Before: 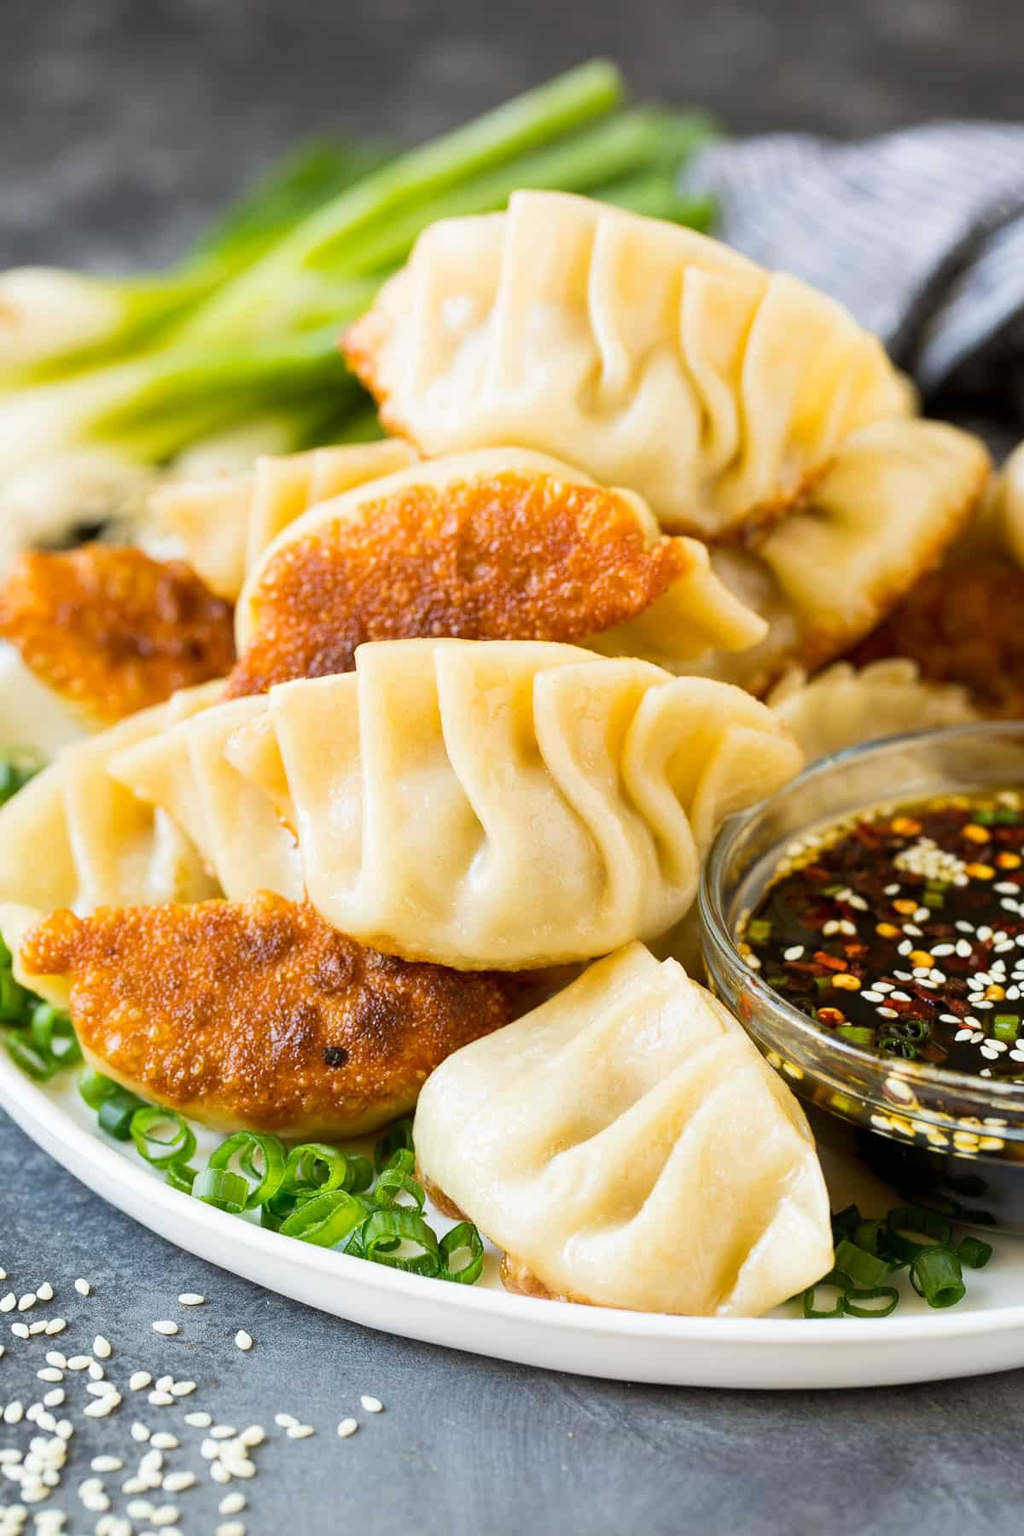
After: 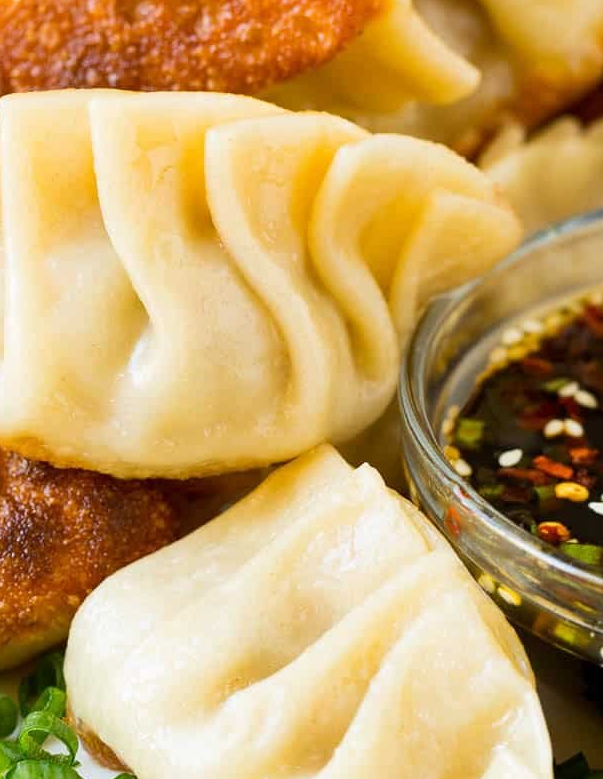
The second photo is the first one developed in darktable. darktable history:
crop: left 35.03%, top 36.625%, right 14.663%, bottom 20.057%
tone curve: color space Lab, linked channels, preserve colors none
